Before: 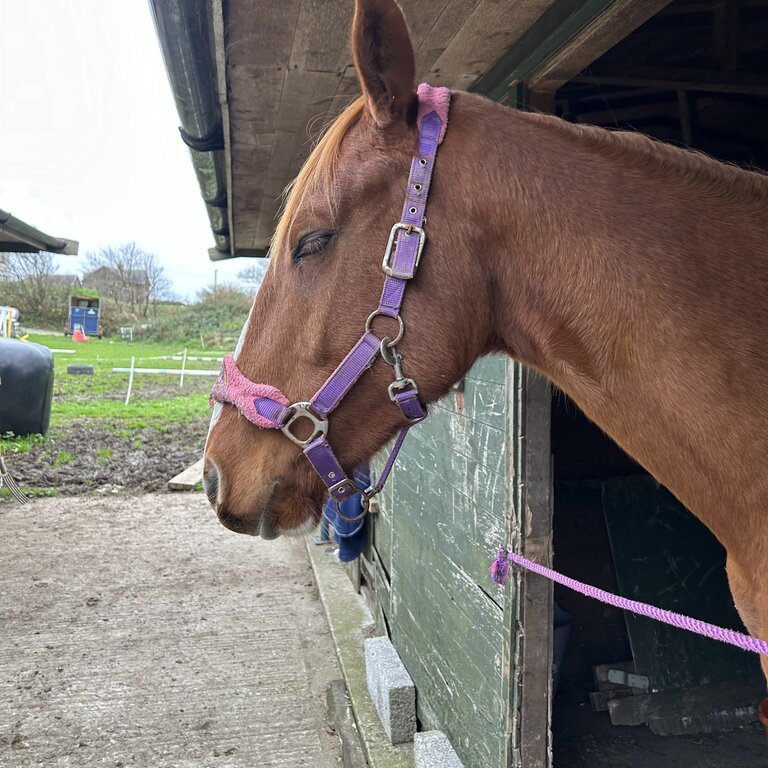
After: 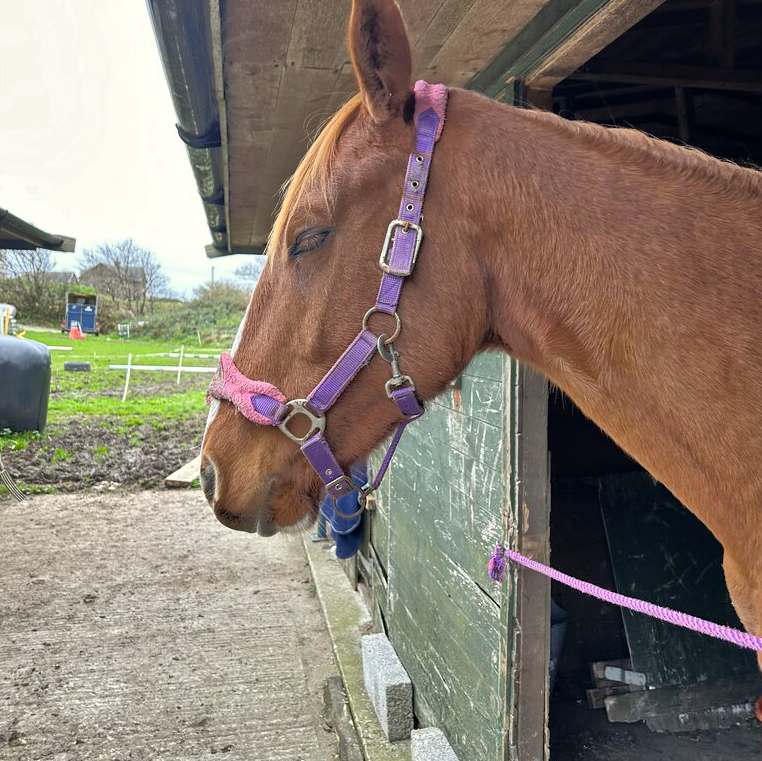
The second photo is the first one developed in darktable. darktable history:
shadows and highlights: highlights color adjustment 0%, low approximation 0.01, soften with gaussian
tone equalizer: -8 EV -0.528 EV, -7 EV -0.319 EV, -6 EV -0.083 EV, -5 EV 0.413 EV, -4 EV 0.985 EV, -3 EV 0.791 EV, -2 EV -0.01 EV, -1 EV 0.14 EV, +0 EV -0.012 EV, smoothing 1
crop: left 0.434%, top 0.485%, right 0.244%, bottom 0.386%
color calibration: output colorfulness [0, 0.315, 0, 0], x 0.341, y 0.355, temperature 5166 K
